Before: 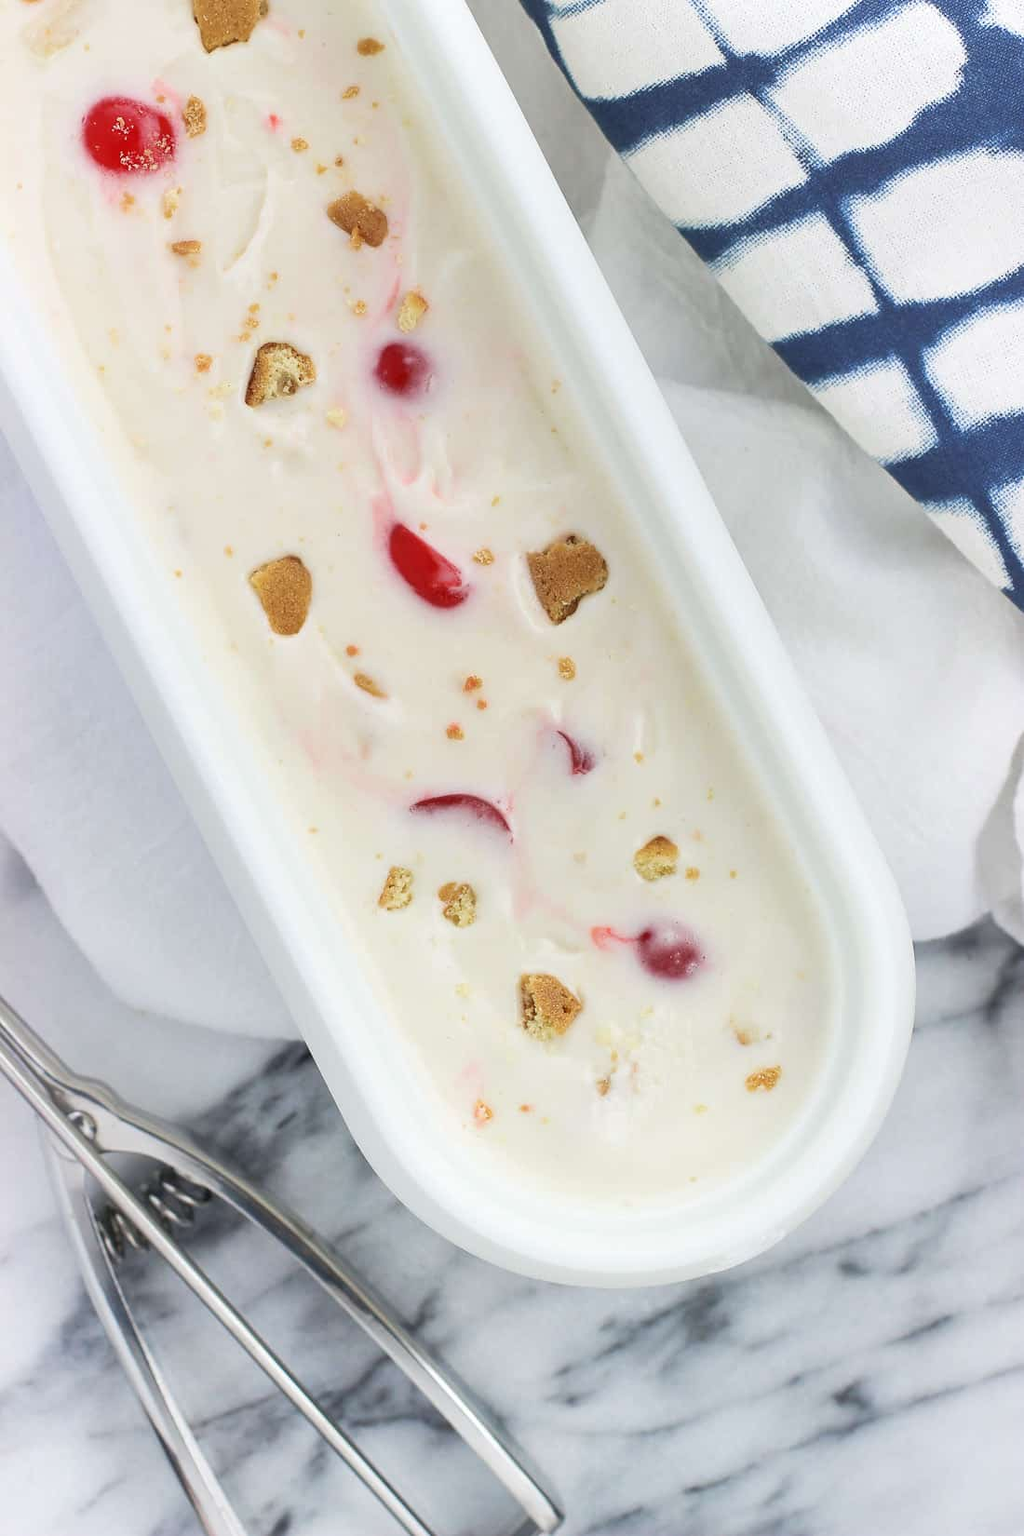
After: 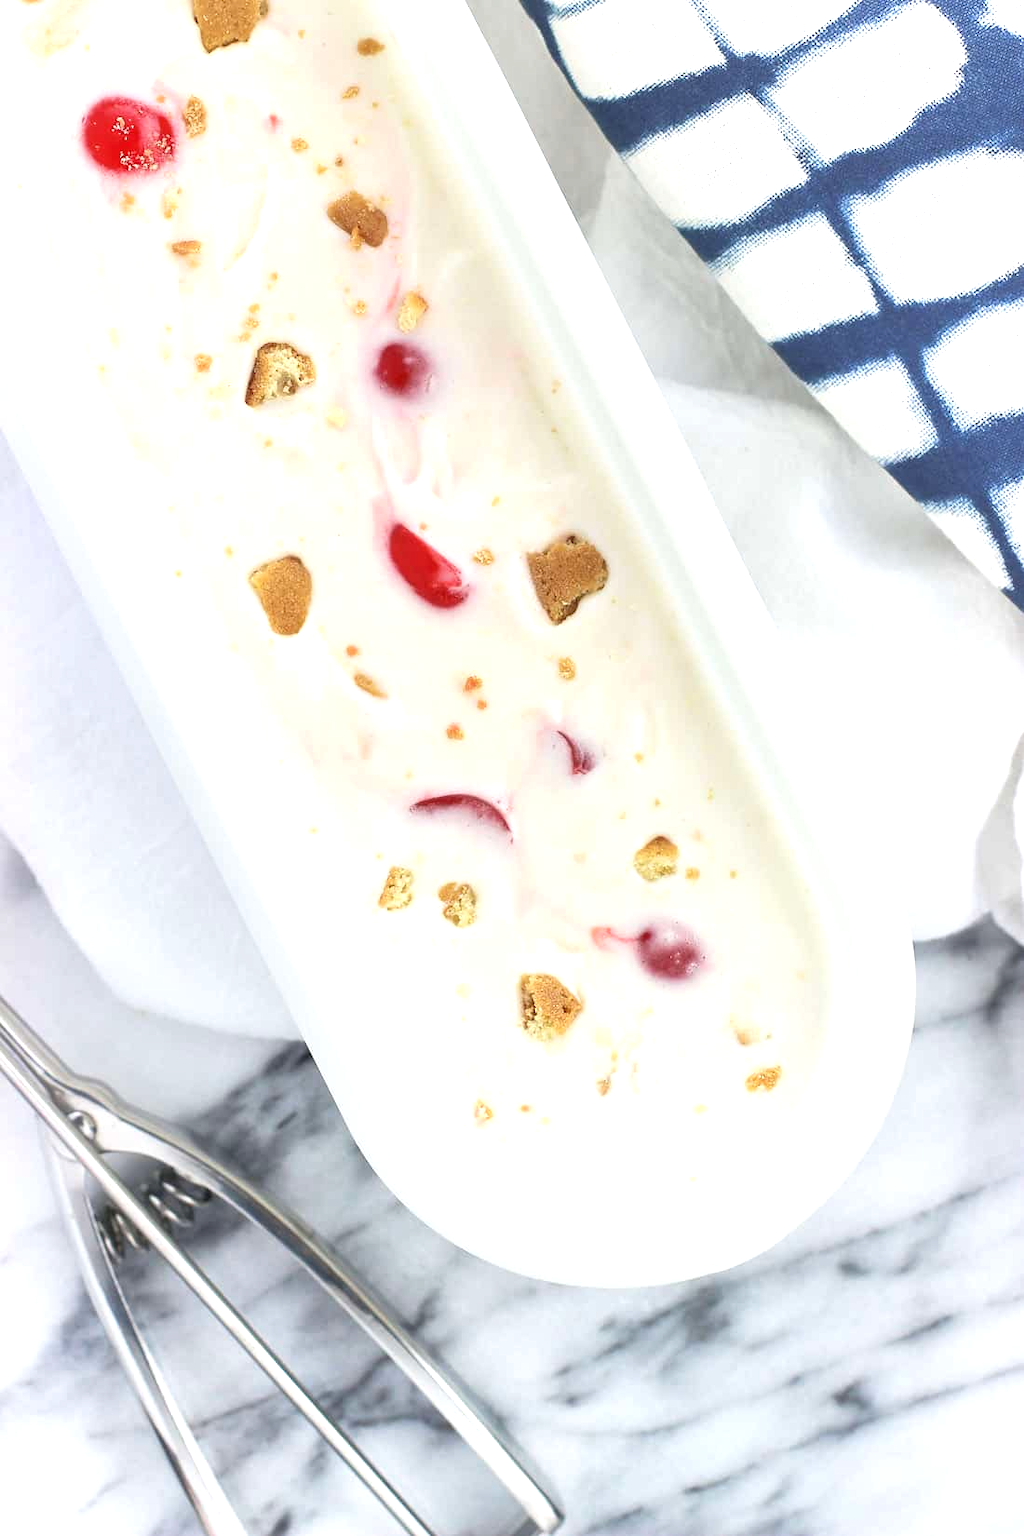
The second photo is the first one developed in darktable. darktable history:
exposure: exposure 0.61 EV, compensate highlight preservation false
